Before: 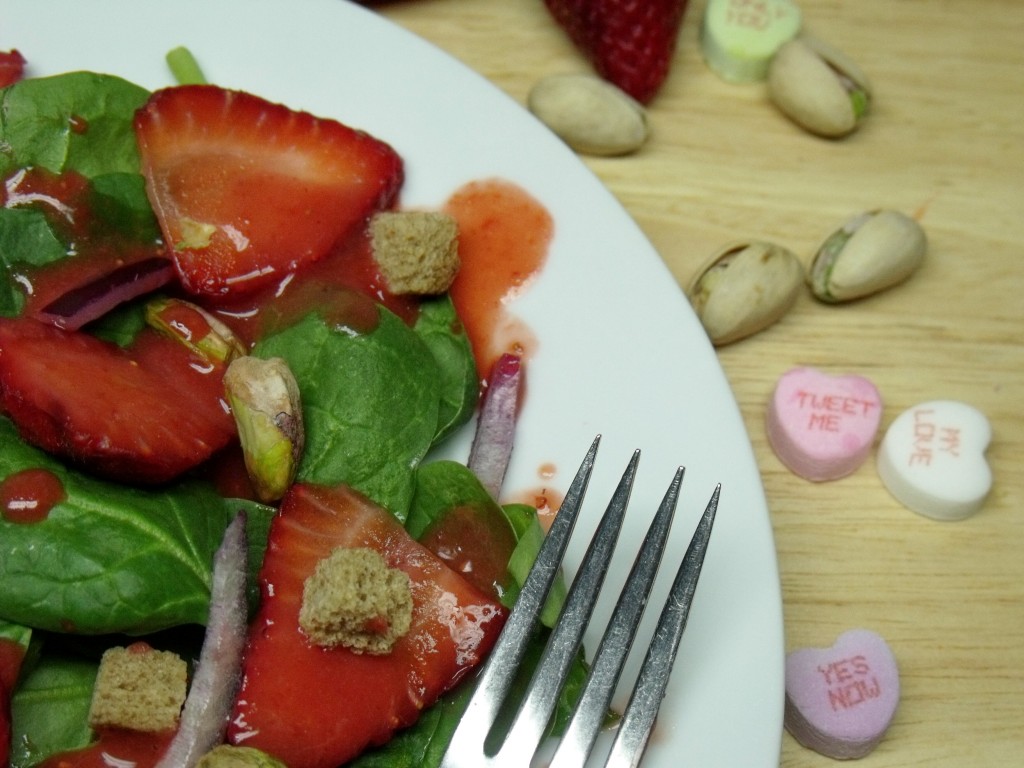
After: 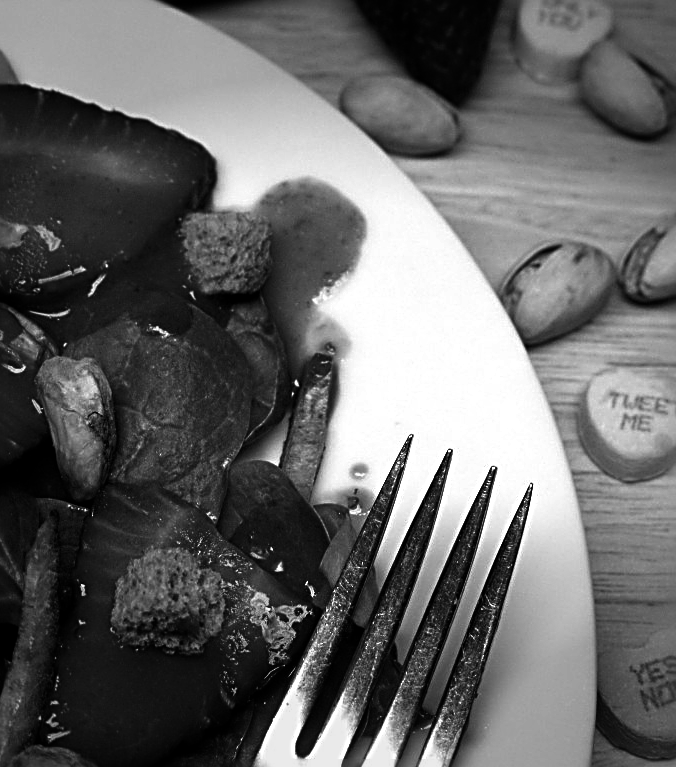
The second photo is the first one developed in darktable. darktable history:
vignetting: fall-off start 70.97%, brightness -0.584, saturation -0.118, width/height ratio 1.333
sharpen: radius 3.025, amount 0.757
contrast brightness saturation: contrast -0.03, brightness -0.59, saturation -1
exposure: exposure 0.515 EV, compensate highlight preservation false
crop and rotate: left 18.442%, right 15.508%
vibrance: vibrance 14%
